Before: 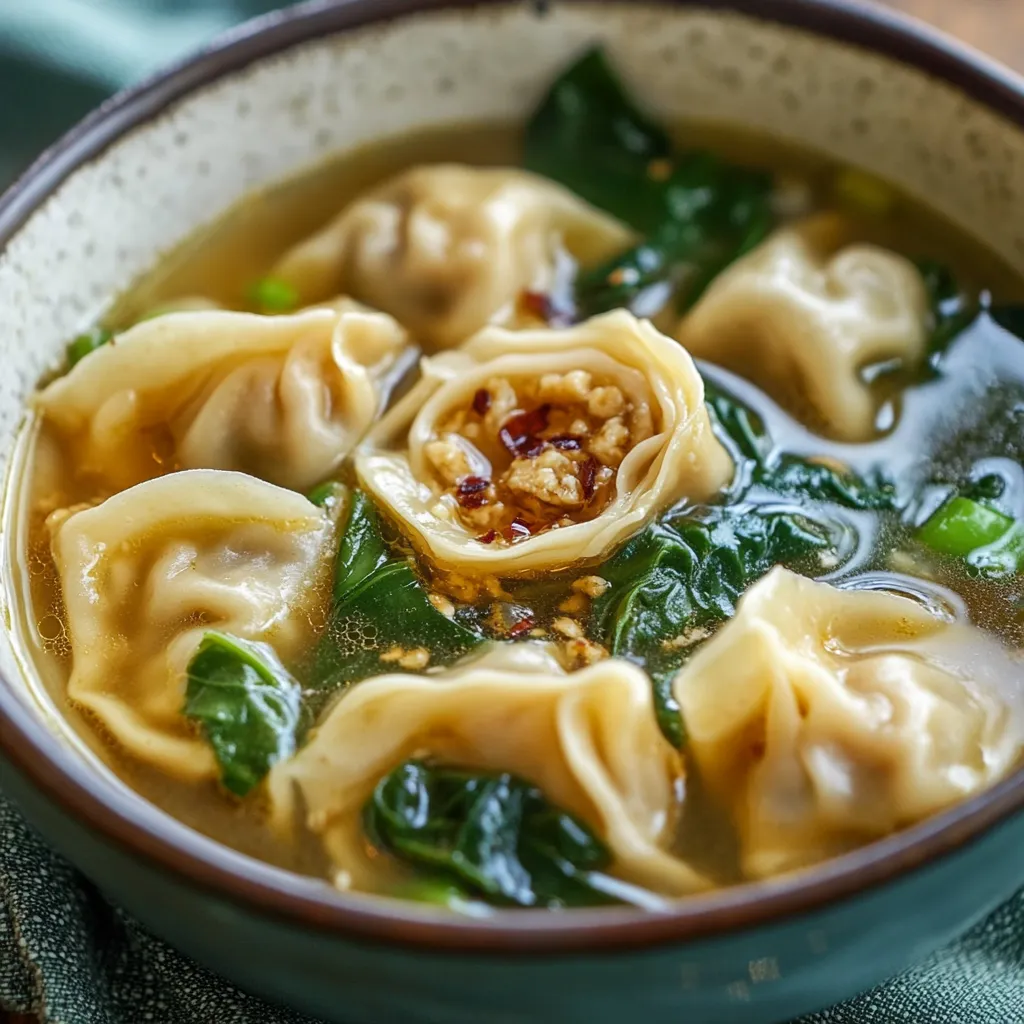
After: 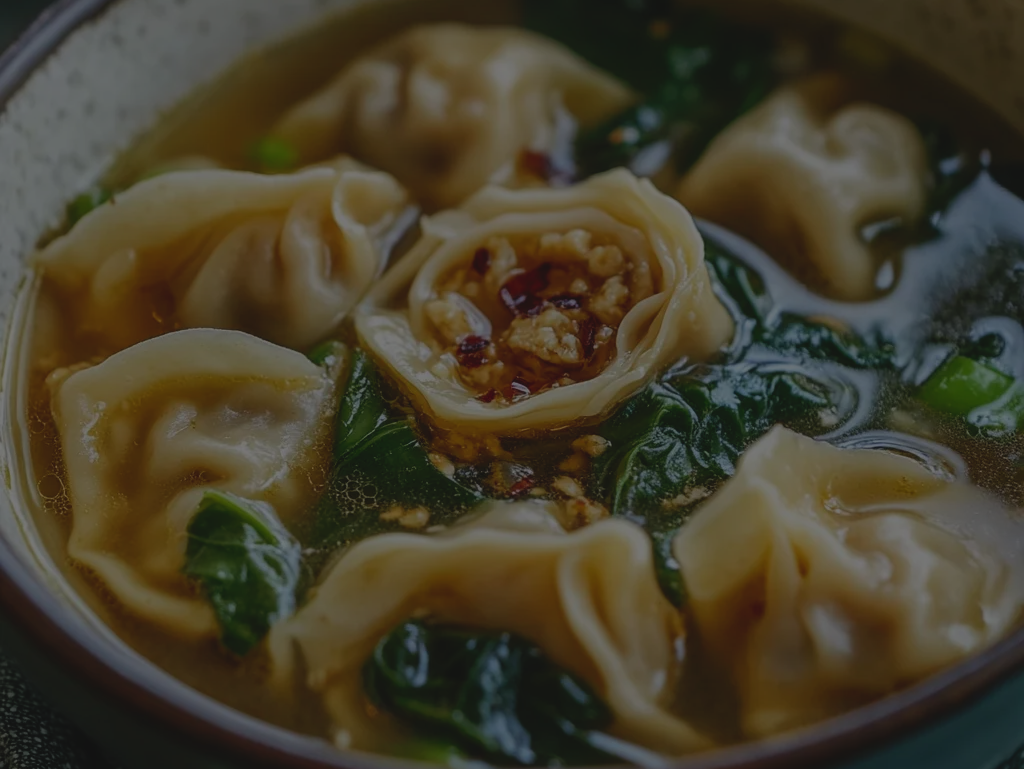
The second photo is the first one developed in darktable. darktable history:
exposure: exposure -2.428 EV, compensate highlight preservation false
contrast brightness saturation: contrast -0.11
crop: top 13.832%, bottom 10.984%
